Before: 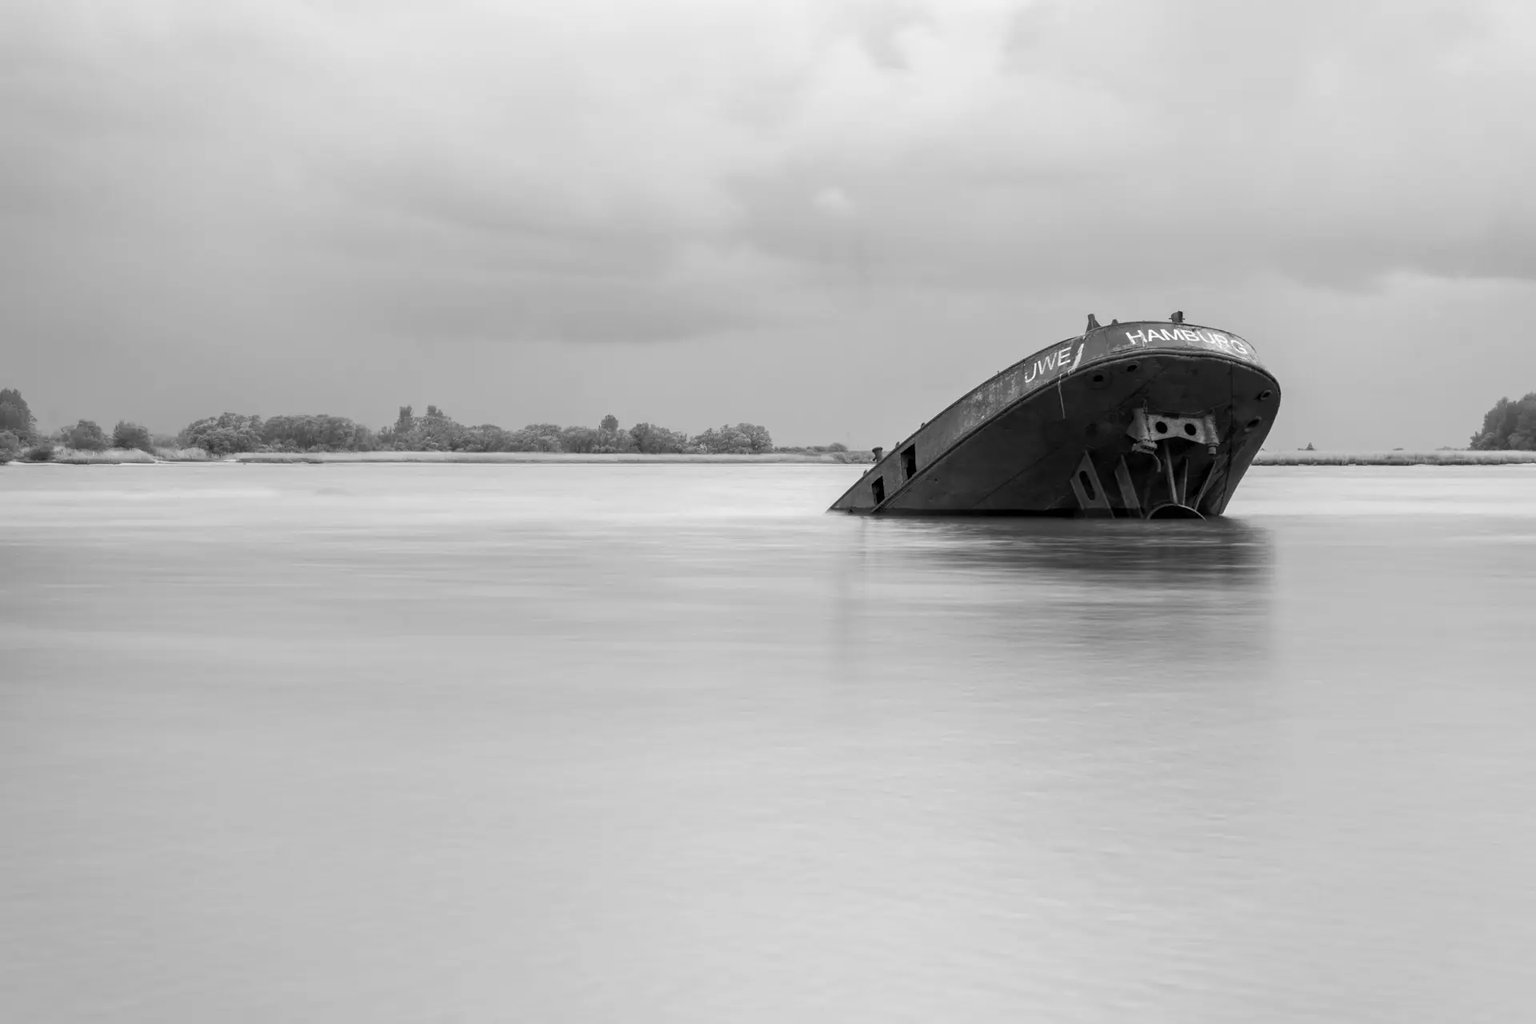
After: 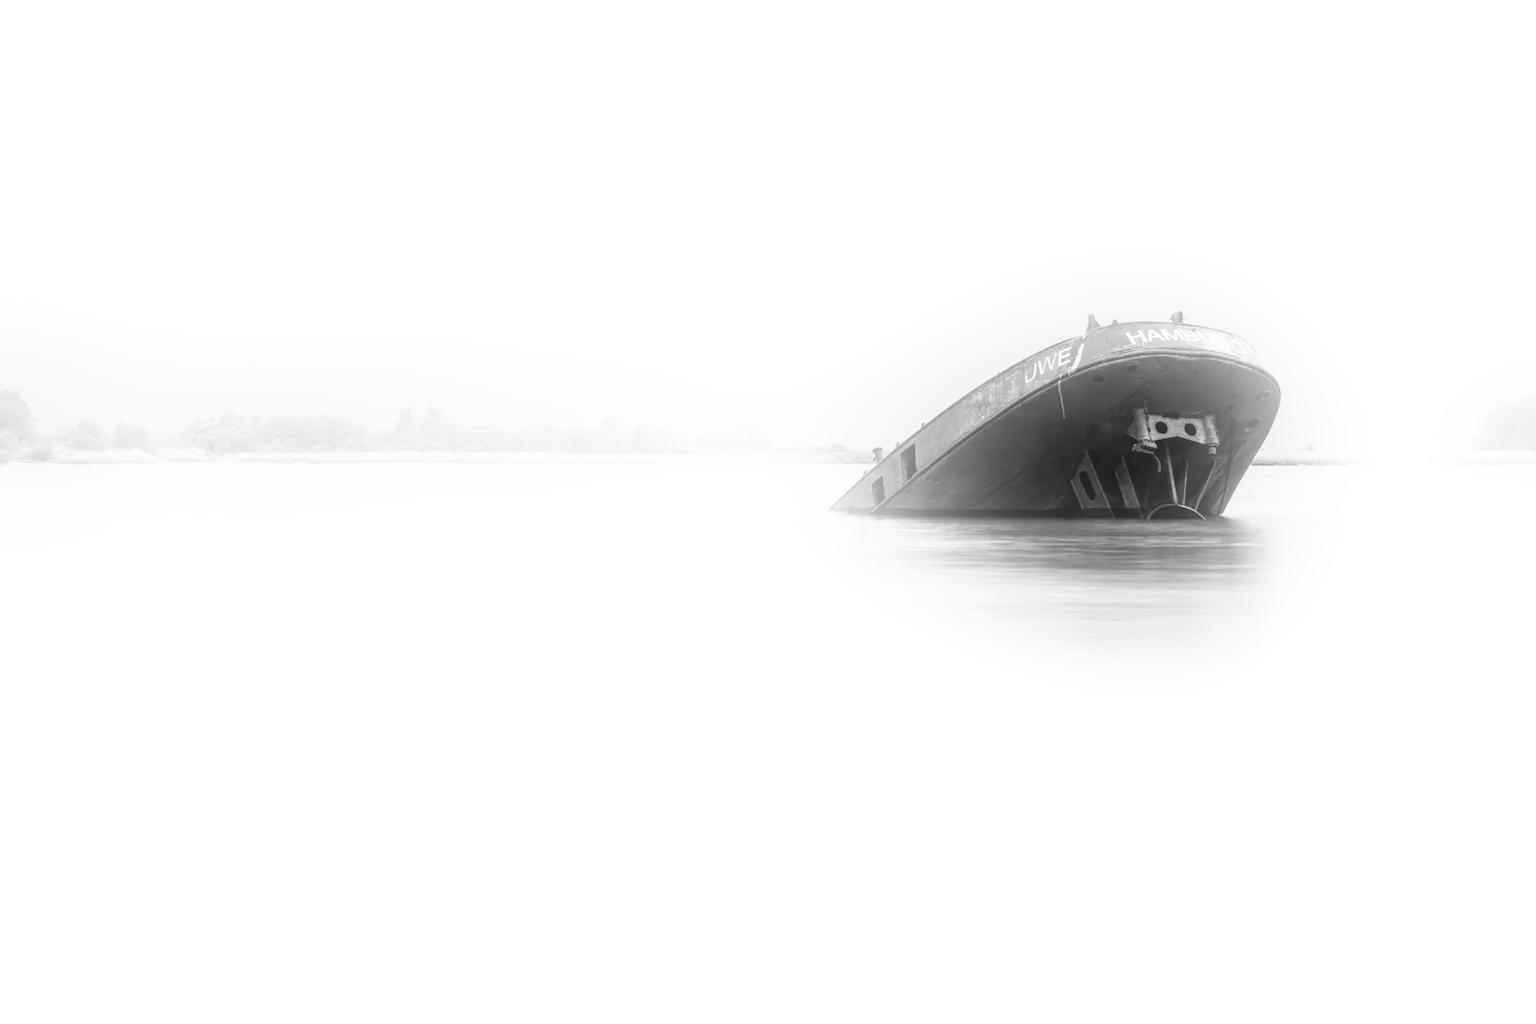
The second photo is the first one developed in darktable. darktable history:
base curve: curves: ch0 [(0, 0) (0.028, 0.03) (0.121, 0.232) (0.46, 0.748) (0.859, 0.968) (1, 1)]
bloom: on, module defaults
